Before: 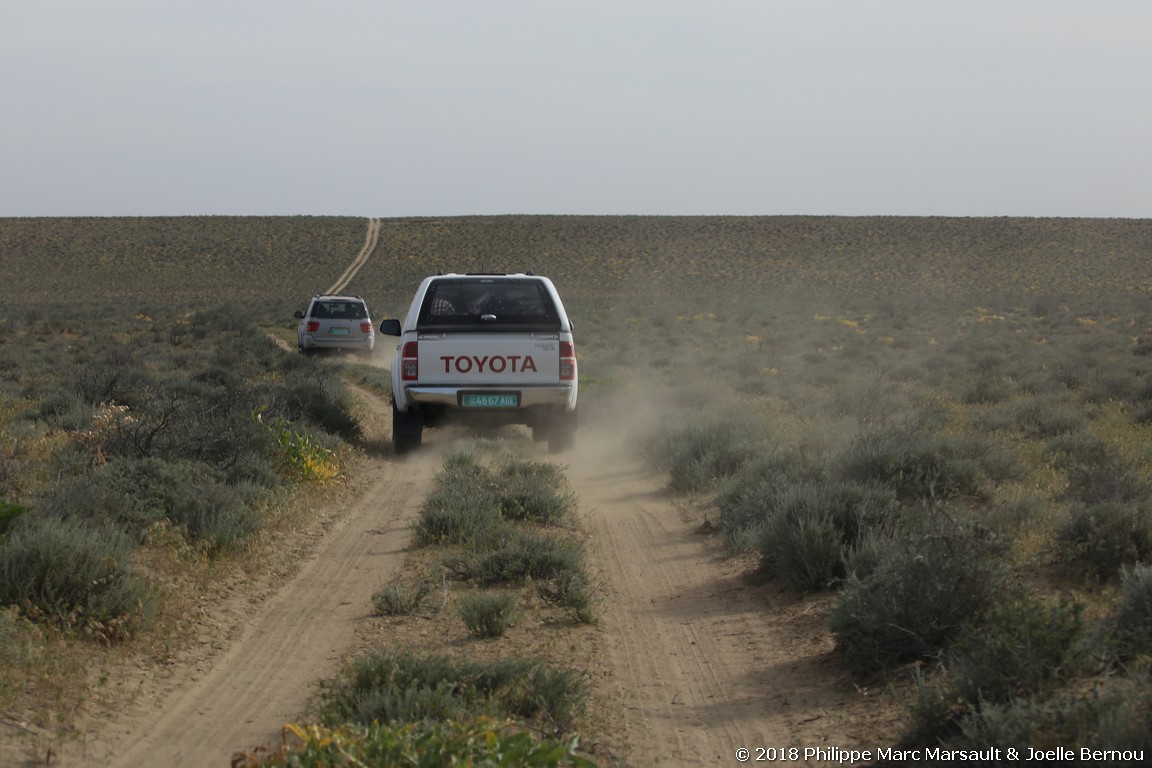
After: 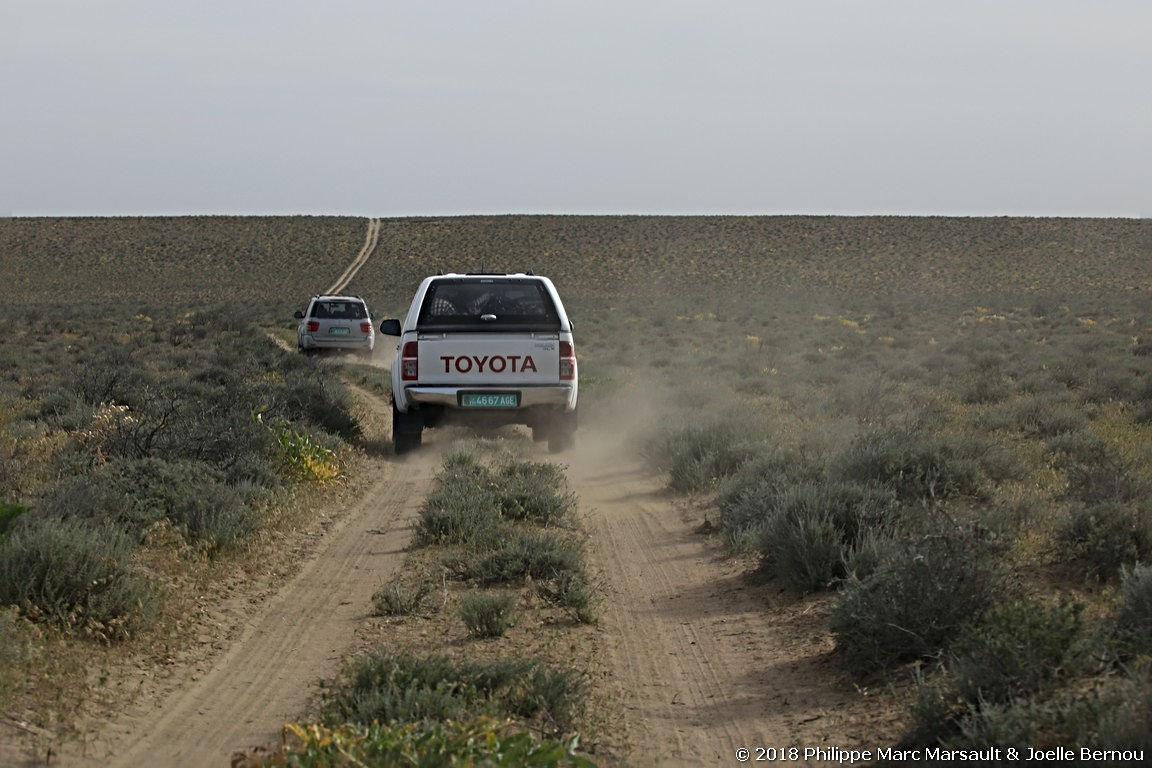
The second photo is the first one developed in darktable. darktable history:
sharpen: radius 4.877
